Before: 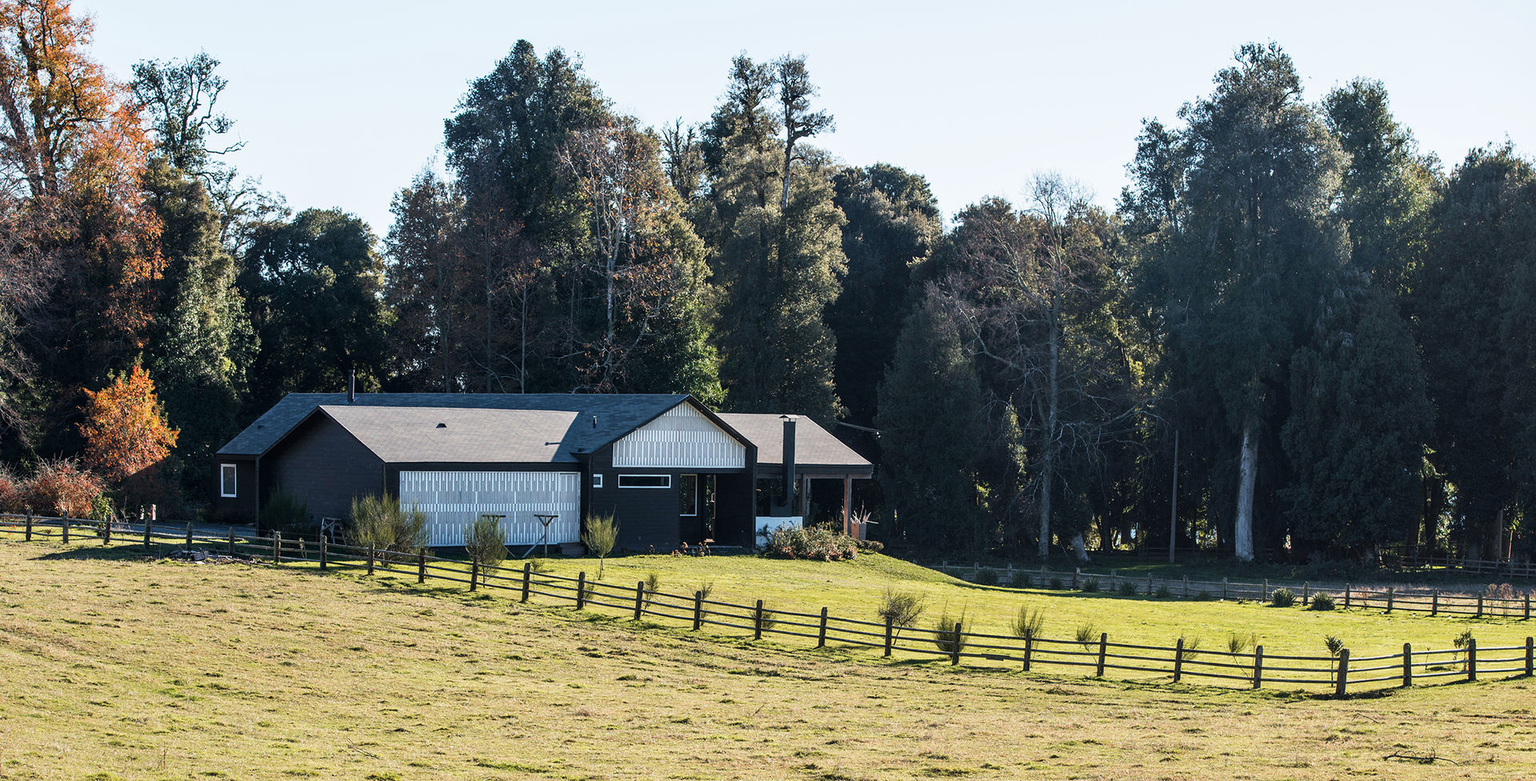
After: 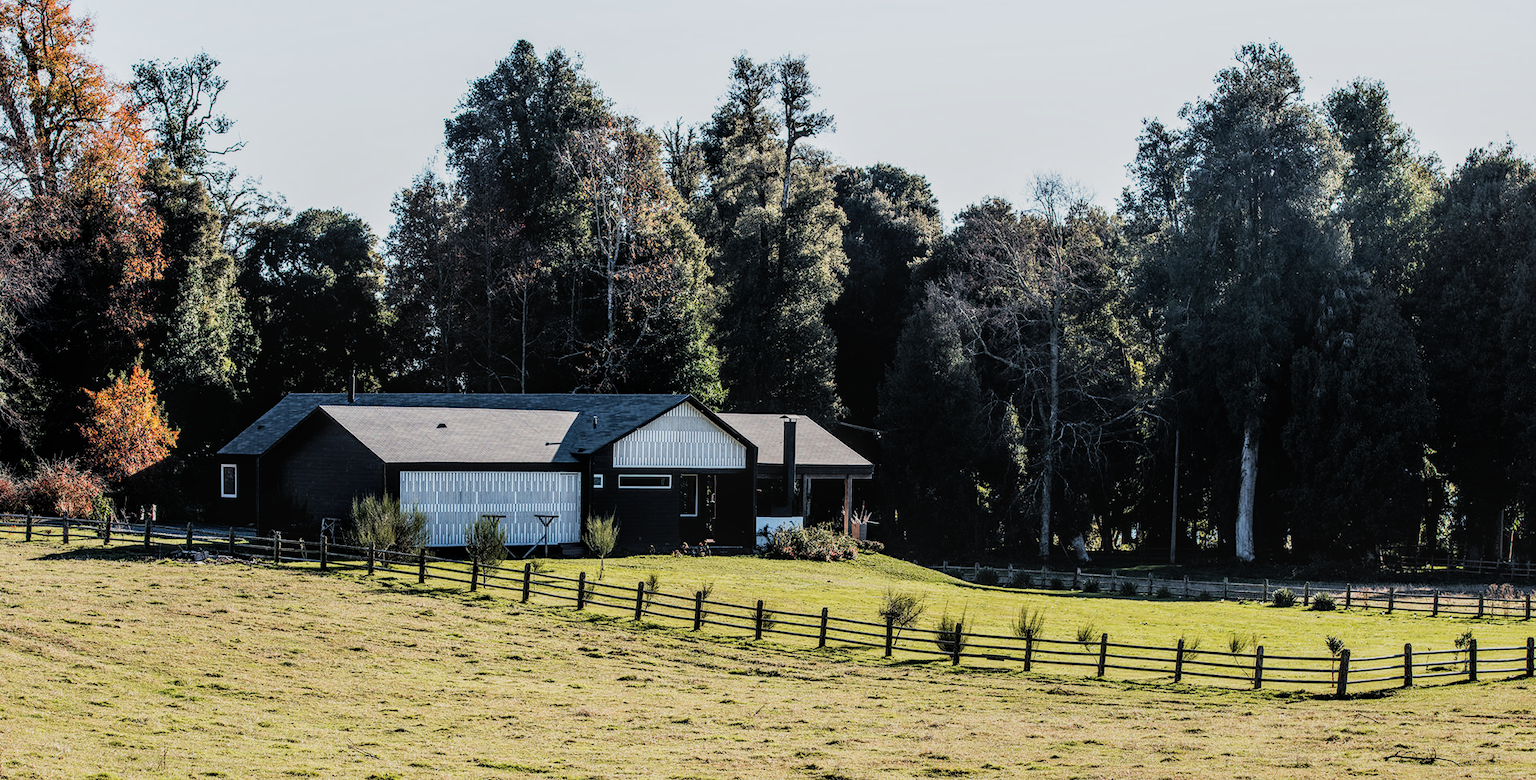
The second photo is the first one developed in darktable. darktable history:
local contrast: on, module defaults
tone equalizer: on, module defaults
filmic rgb: black relative exposure -5 EV, white relative exposure 3.5 EV, hardness 3.19, contrast 1.2, highlights saturation mix -30%
